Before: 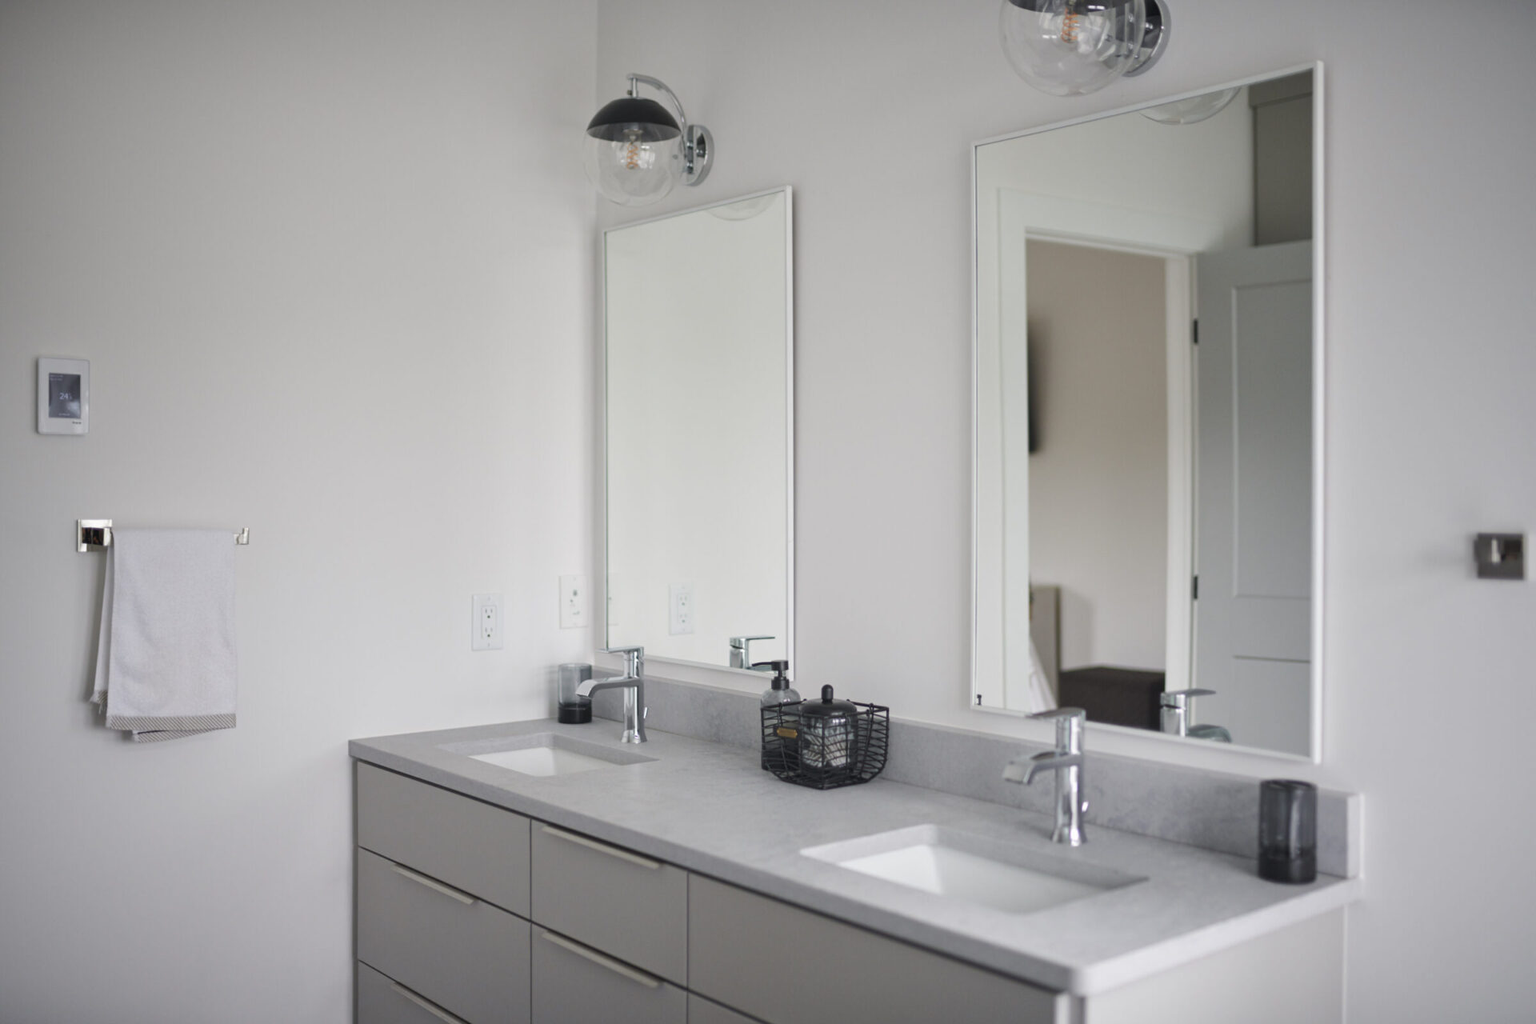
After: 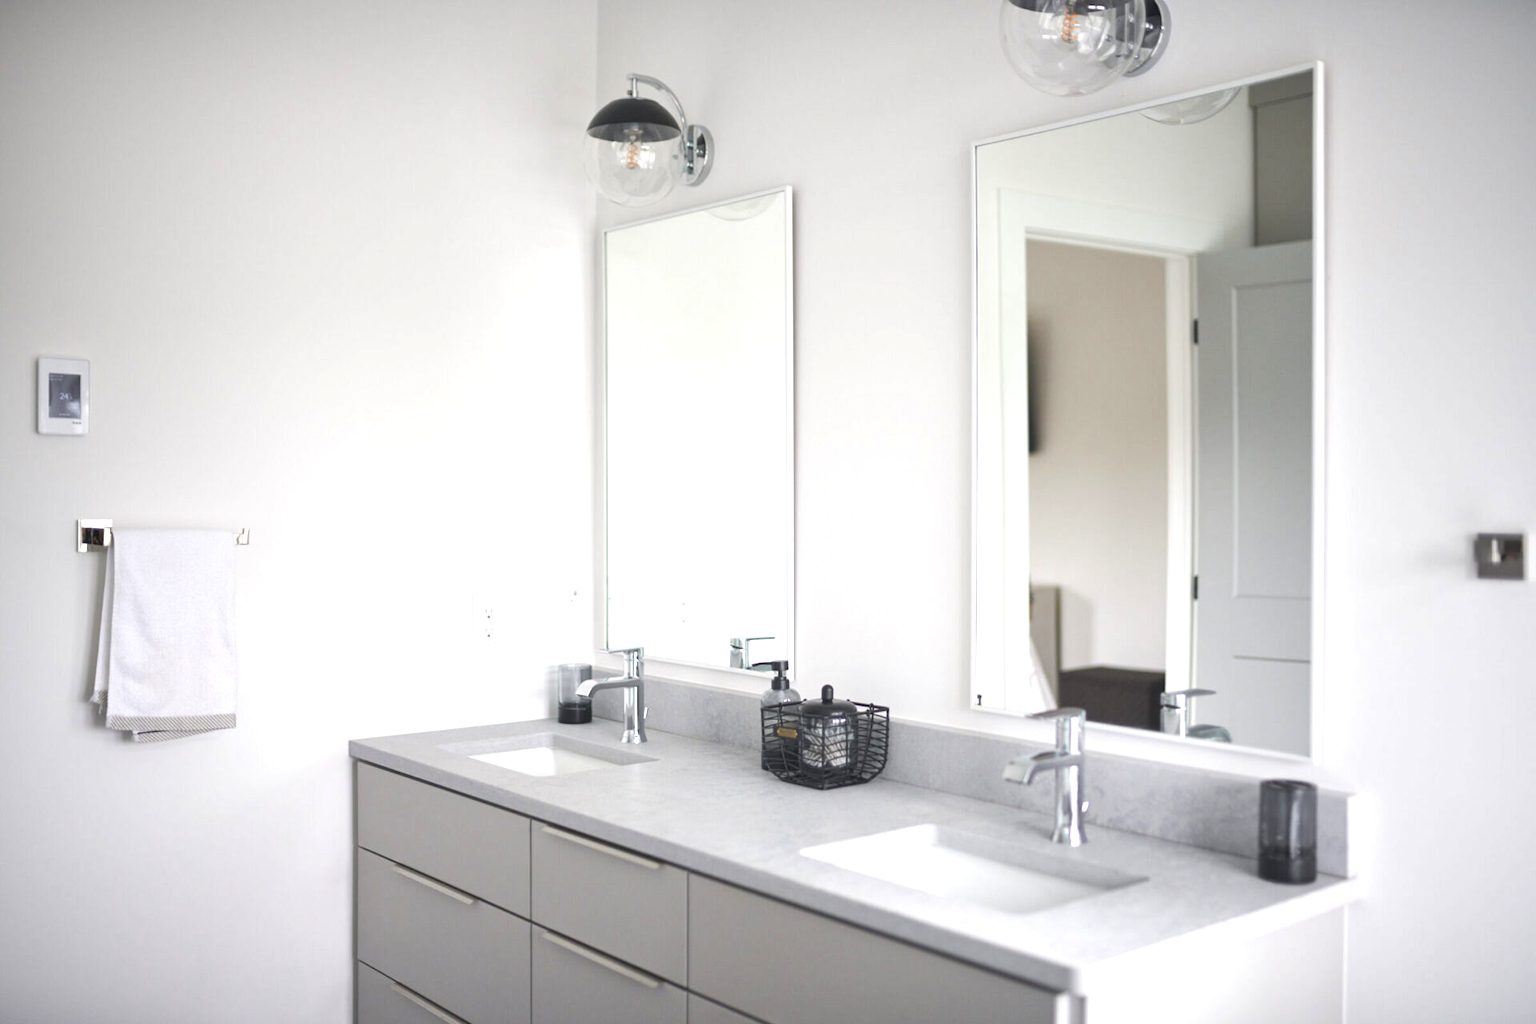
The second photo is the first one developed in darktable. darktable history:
exposure: black level correction 0, exposure 0.875 EV, compensate highlight preservation false
